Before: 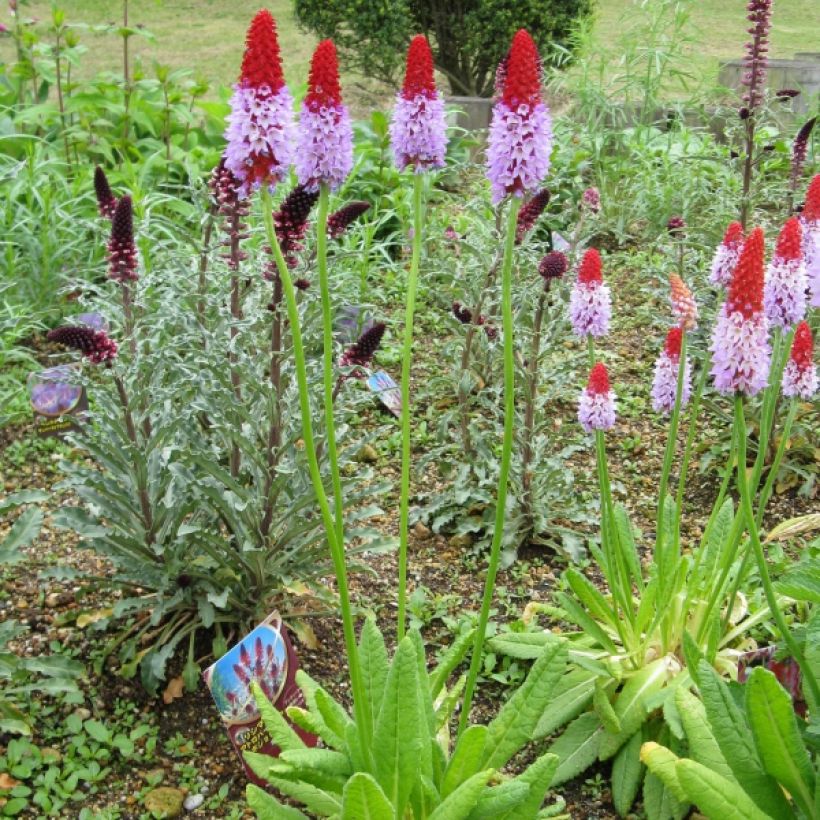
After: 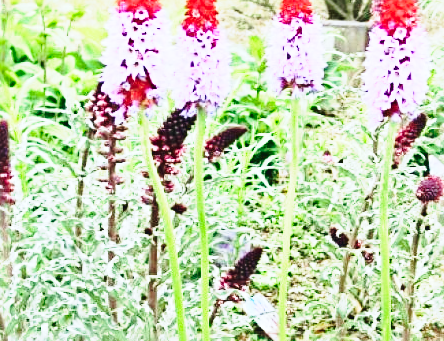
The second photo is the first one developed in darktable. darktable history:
crop: left 15.077%, top 9.319%, right 30.748%, bottom 48.981%
tone curve: curves: ch0 [(0, 0.045) (0.155, 0.169) (0.46, 0.466) (0.751, 0.788) (1, 0.961)]; ch1 [(0, 0) (0.43, 0.408) (0.472, 0.469) (0.505, 0.503) (0.553, 0.563) (0.592, 0.581) (0.631, 0.625) (1, 1)]; ch2 [(0, 0) (0.505, 0.495) (0.55, 0.557) (0.583, 0.573) (1, 1)], color space Lab, independent channels, preserve colors none
local contrast: mode bilateral grid, contrast 100, coarseness 99, detail 90%, midtone range 0.2
base curve: curves: ch0 [(0, 0) (0.032, 0.037) (0.105, 0.228) (0.435, 0.76) (0.856, 0.983) (1, 1)], preserve colors none
exposure: black level correction 0, exposure 0.699 EV, compensate highlight preservation false
tone equalizer: -8 EV 0.001 EV, -7 EV -0.002 EV, -6 EV 0.005 EV, -5 EV -0.028 EV, -4 EV -0.143 EV, -3 EV -0.141 EV, -2 EV 0.212 EV, -1 EV 0.725 EV, +0 EV 0.514 EV, edges refinement/feathering 500, mask exposure compensation -1.57 EV, preserve details guided filter
sharpen: radius 3.968
